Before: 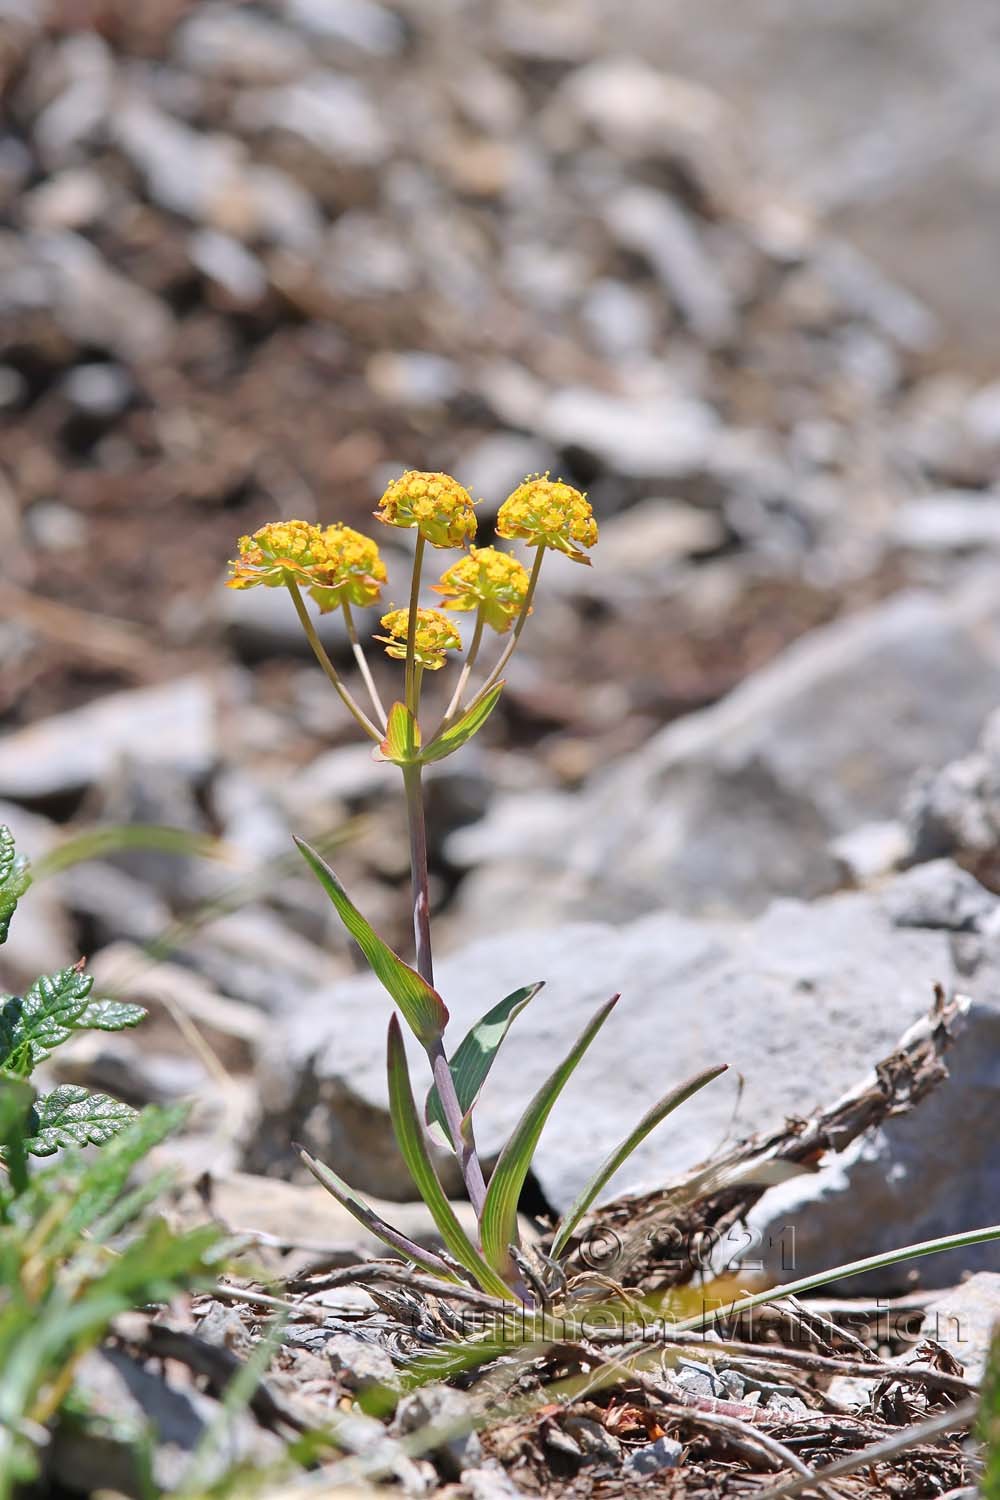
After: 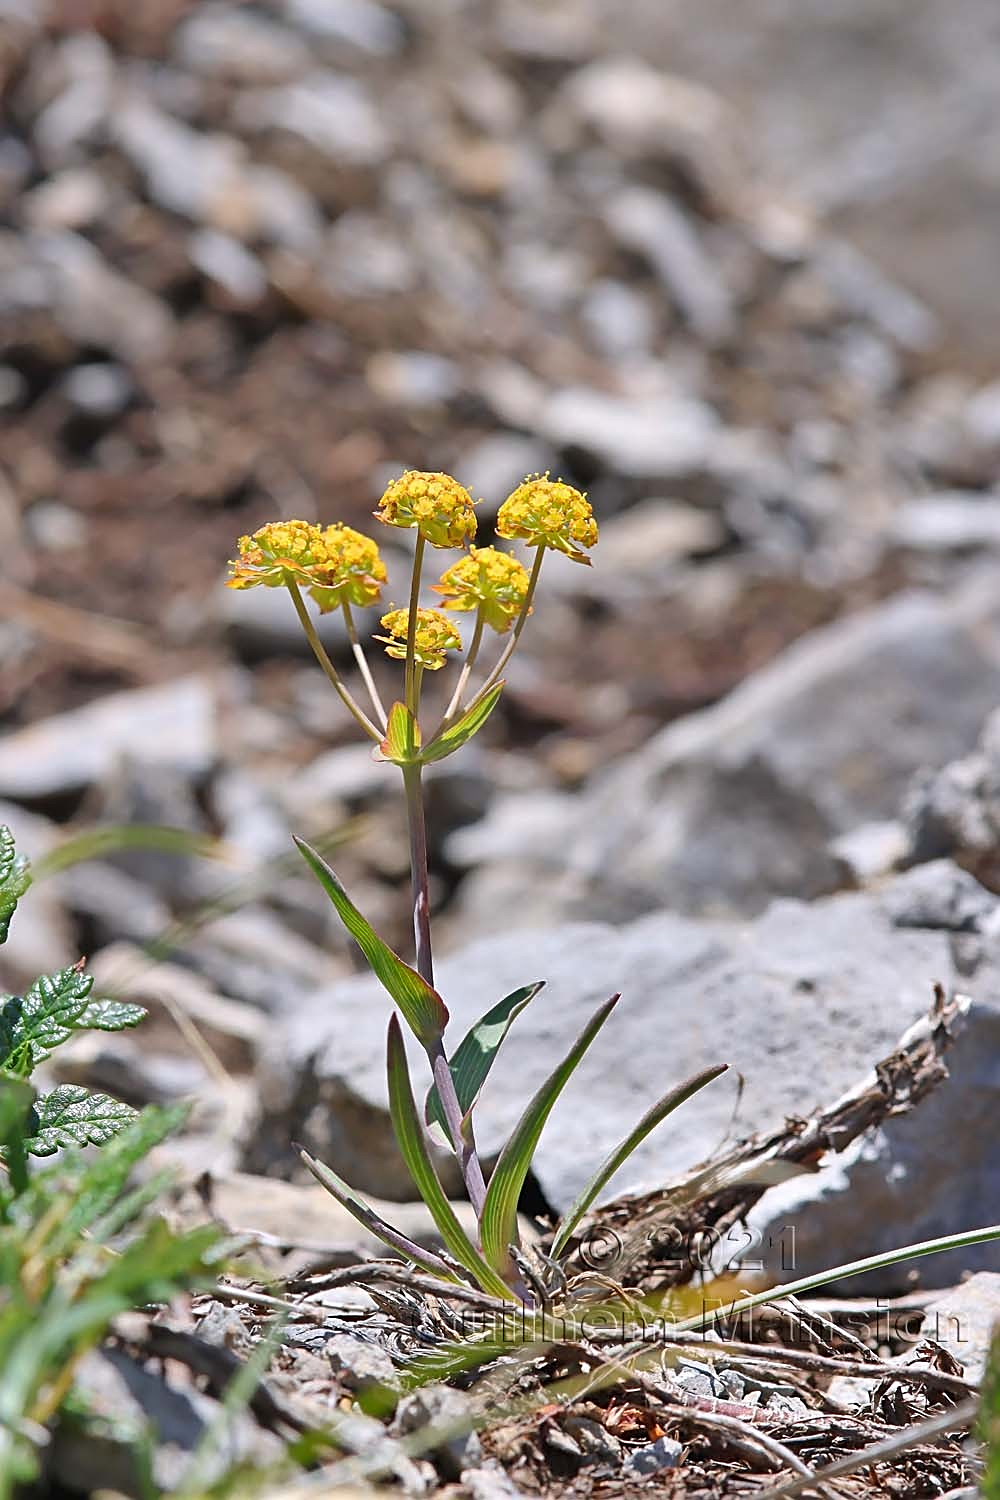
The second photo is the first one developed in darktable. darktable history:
shadows and highlights: radius 107.68, shadows 45.3, highlights -67.57, low approximation 0.01, soften with gaussian
sharpen: on, module defaults
